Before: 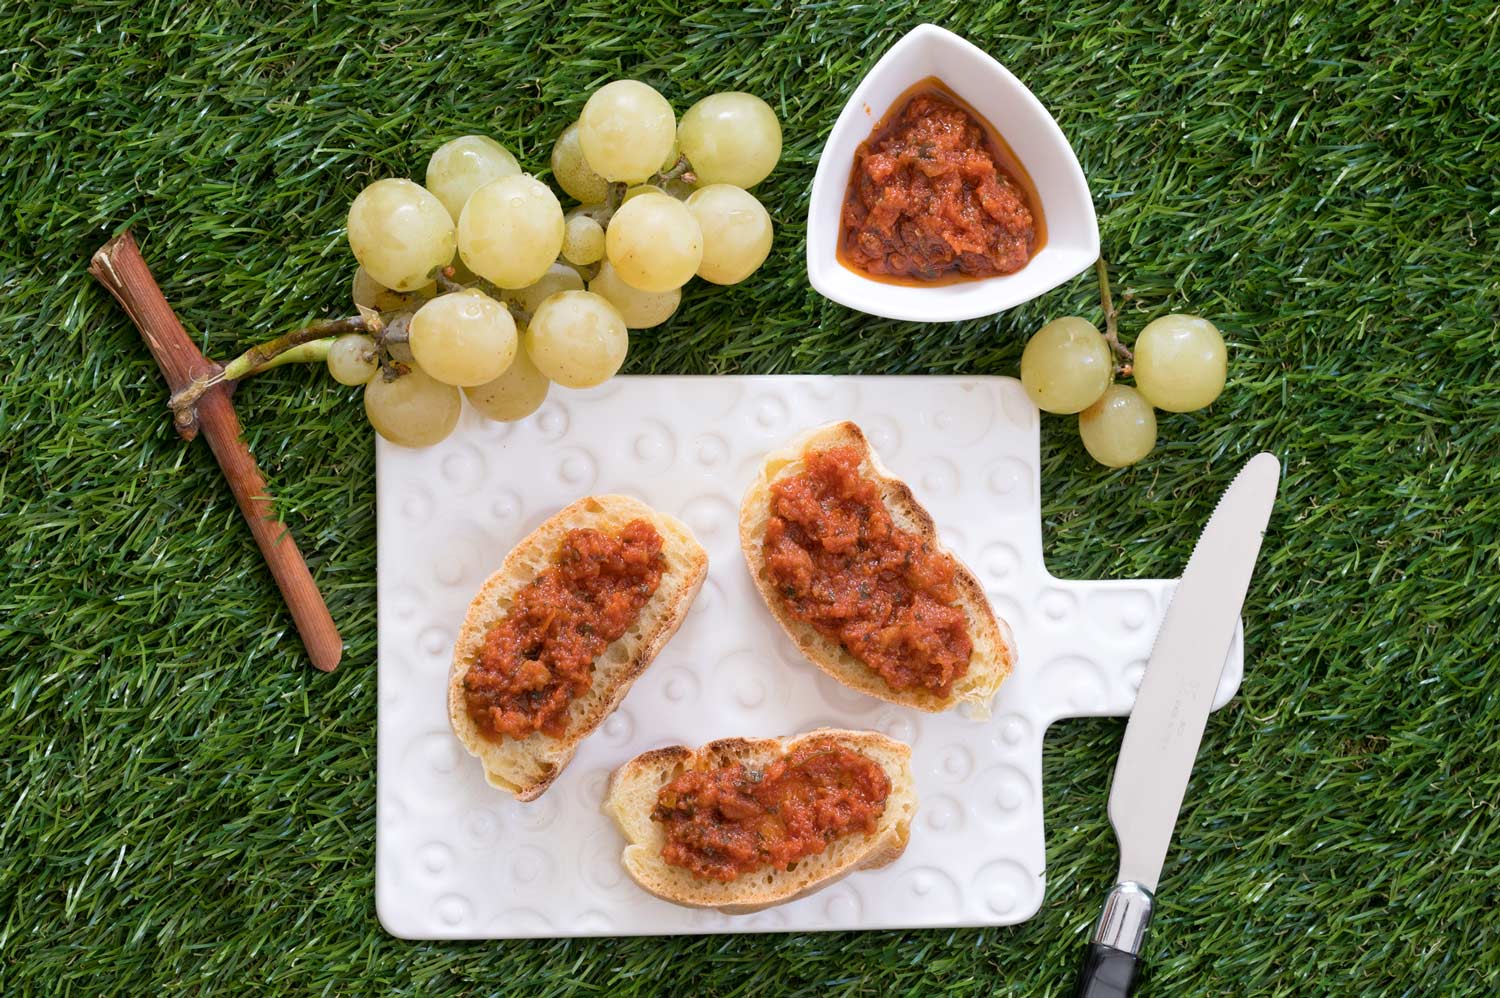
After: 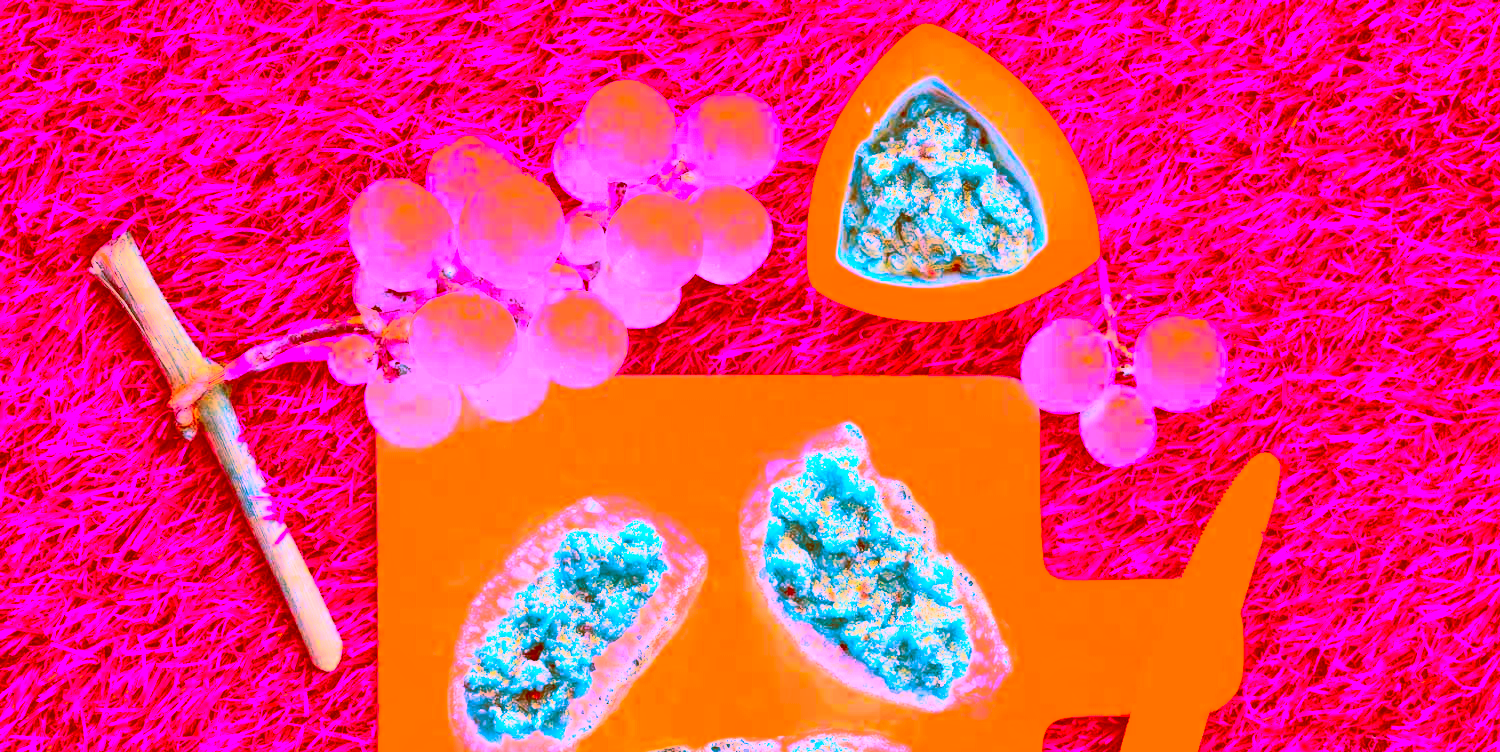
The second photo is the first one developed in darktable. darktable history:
color correction: highlights a* -39.06, highlights b* -39.34, shadows a* -39.63, shadows b* -39.83, saturation -2.95
crop: bottom 24.574%
contrast brightness saturation: contrast 0.386, brightness 0.531
base curve: curves: ch0 [(0, 0) (0.028, 0.03) (0.121, 0.232) (0.46, 0.748) (0.859, 0.968) (1, 1)], preserve colors none
